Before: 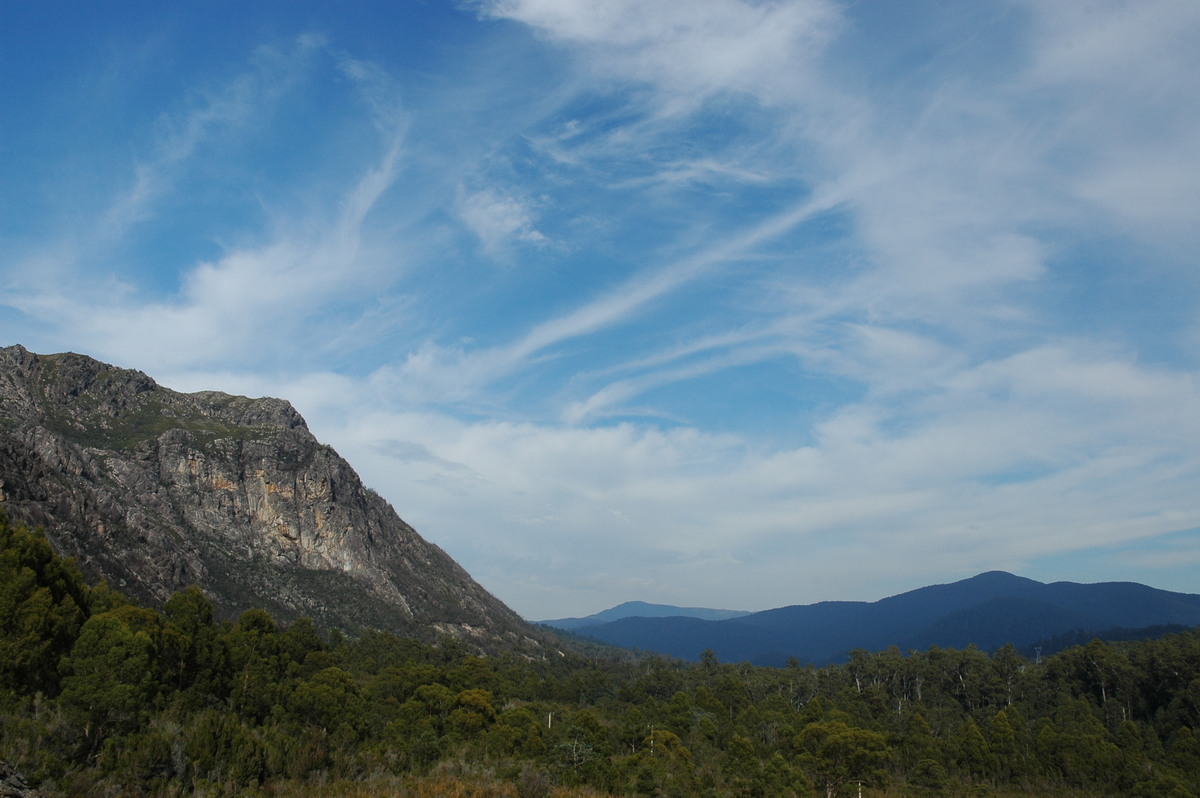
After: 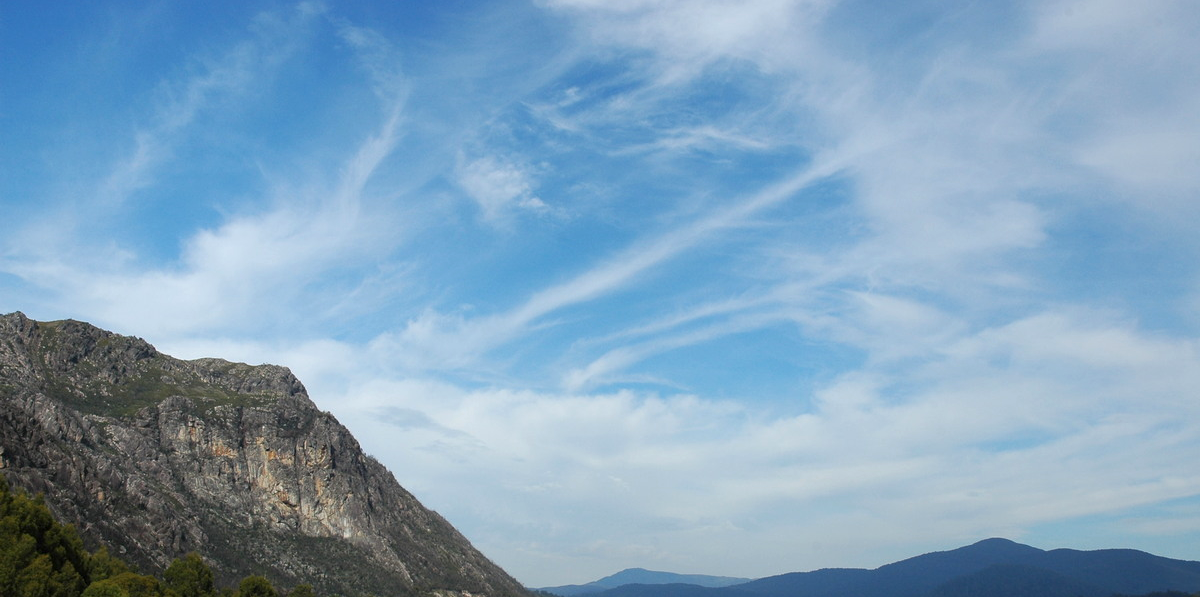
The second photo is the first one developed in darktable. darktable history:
crop: top 4.16%, bottom 21.002%
exposure: exposure 0.375 EV, compensate exposure bias true, compensate highlight preservation false
